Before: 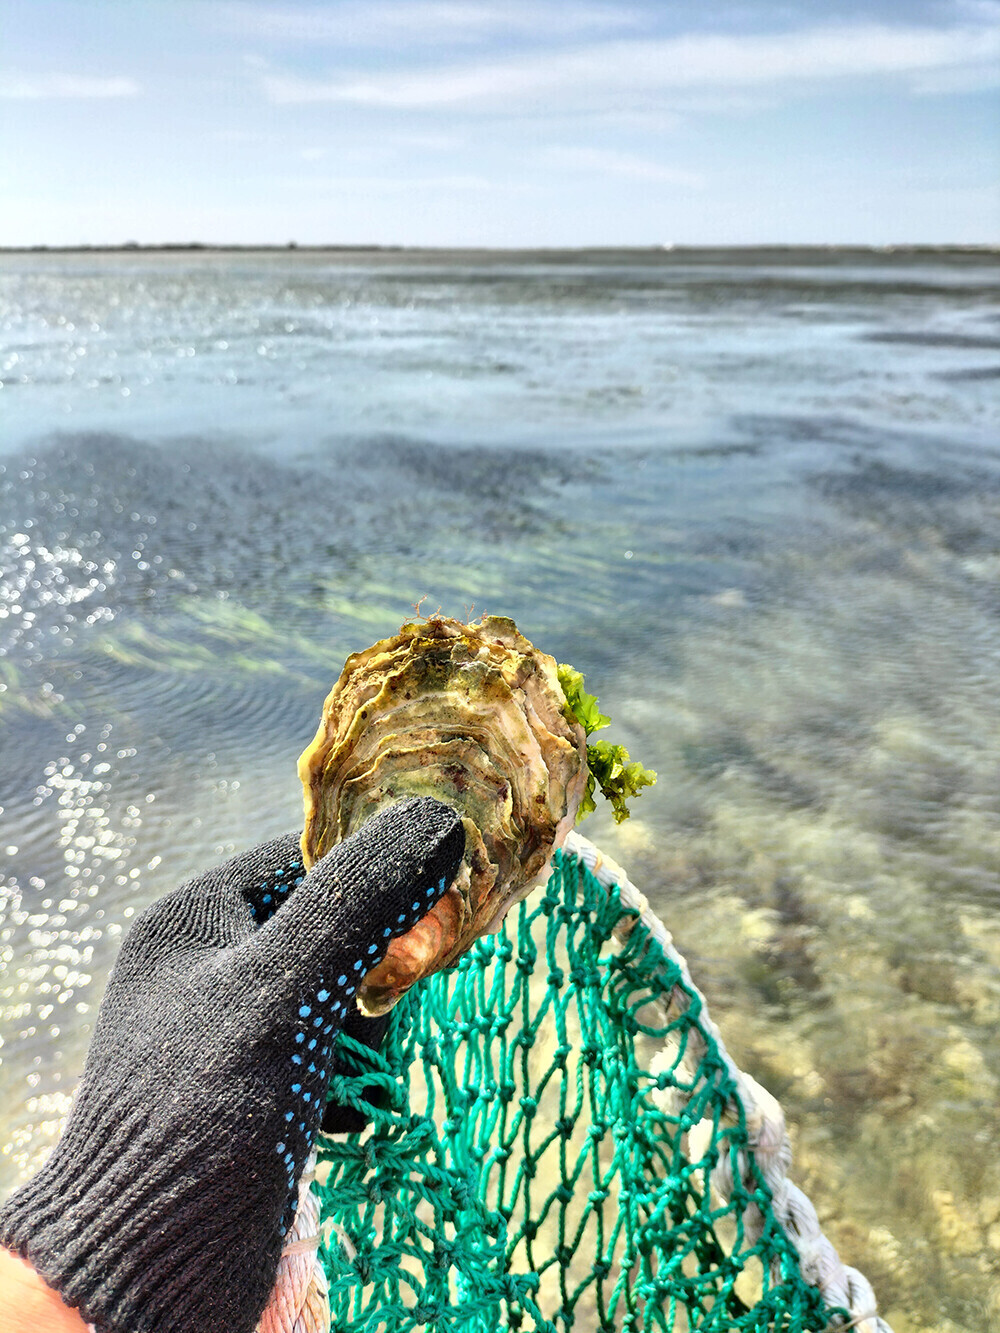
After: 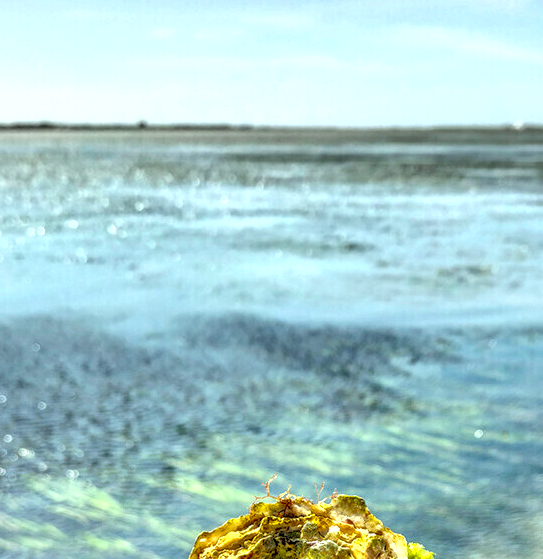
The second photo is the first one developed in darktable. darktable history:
tone equalizer: -7 EV 0.153 EV, -6 EV 0.636 EV, -5 EV 1.13 EV, -4 EV 1.35 EV, -3 EV 1.17 EV, -2 EV 0.6 EV, -1 EV 0.16 EV
color balance rgb: perceptual saturation grading › global saturation 25.723%, global vibrance 20%
crop: left 15.04%, top 9.081%, right 30.604%, bottom 48.966%
contrast brightness saturation: brightness 0.148
color correction: highlights a* -6.87, highlights b* 0.704
local contrast: highlights 1%, shadows 3%, detail 182%
